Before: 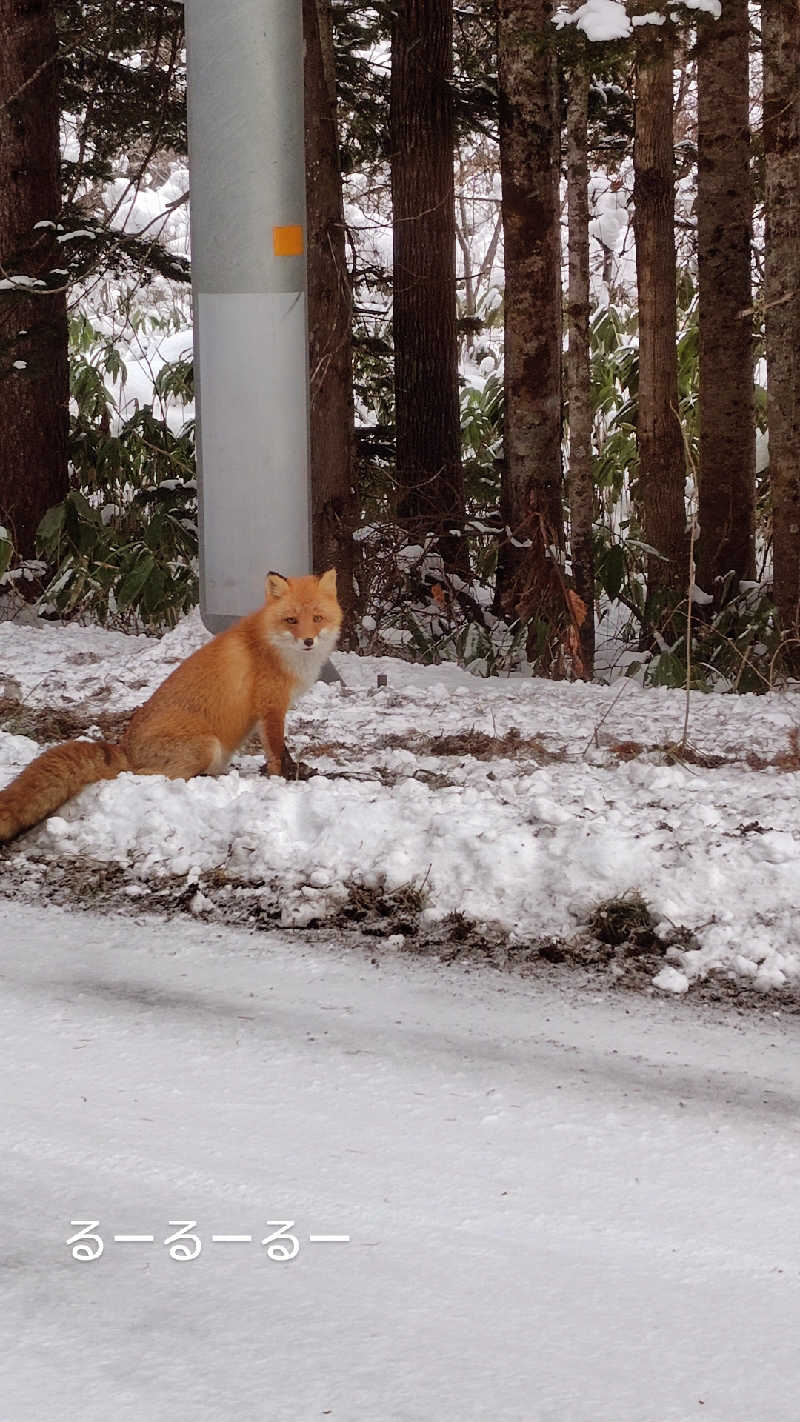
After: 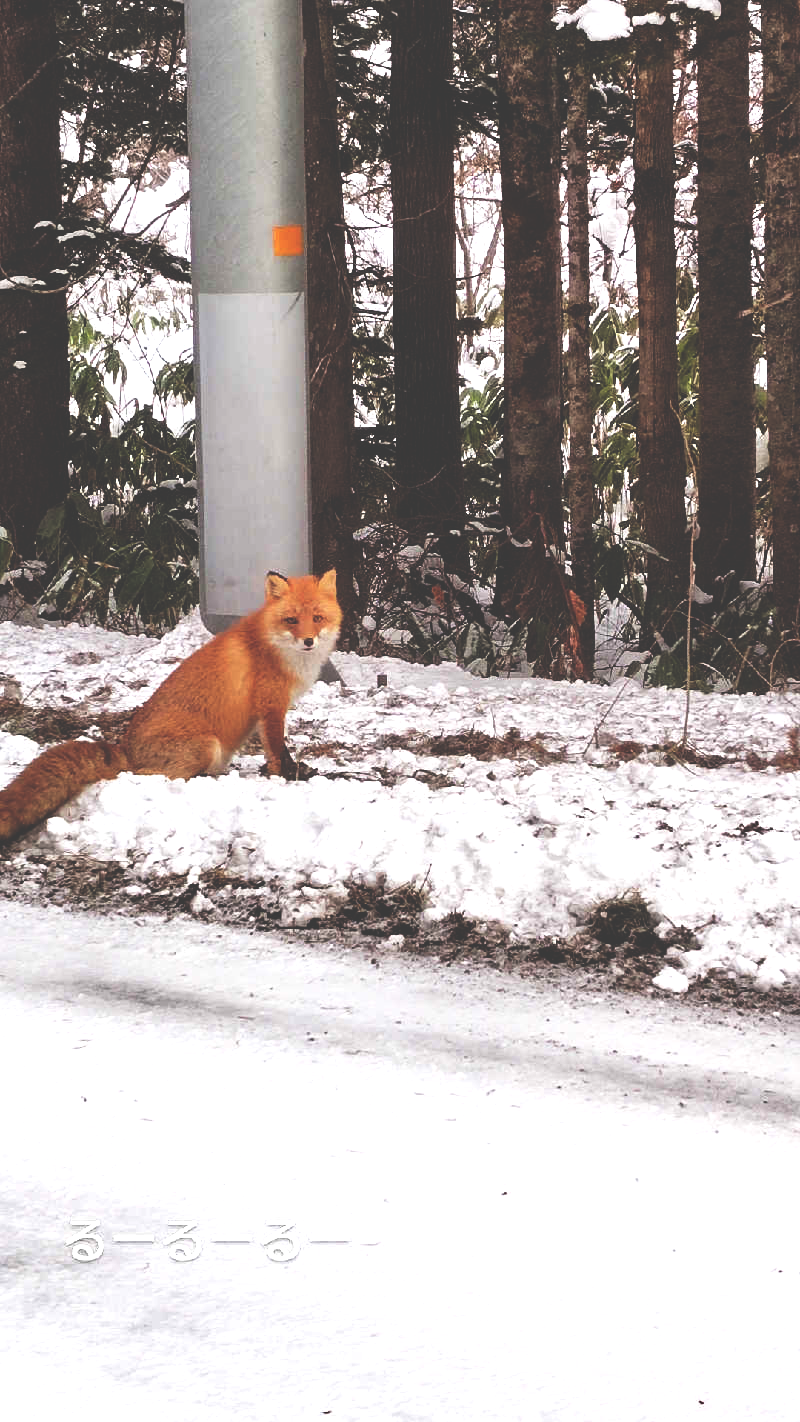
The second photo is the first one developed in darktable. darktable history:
base curve: curves: ch0 [(0, 0.036) (0.007, 0.037) (0.604, 0.887) (1, 1)], preserve colors none
shadows and highlights: radius 47.17, white point adjustment 6.59, compress 79.95%, highlights color adjustment 73.68%, soften with gaussian
